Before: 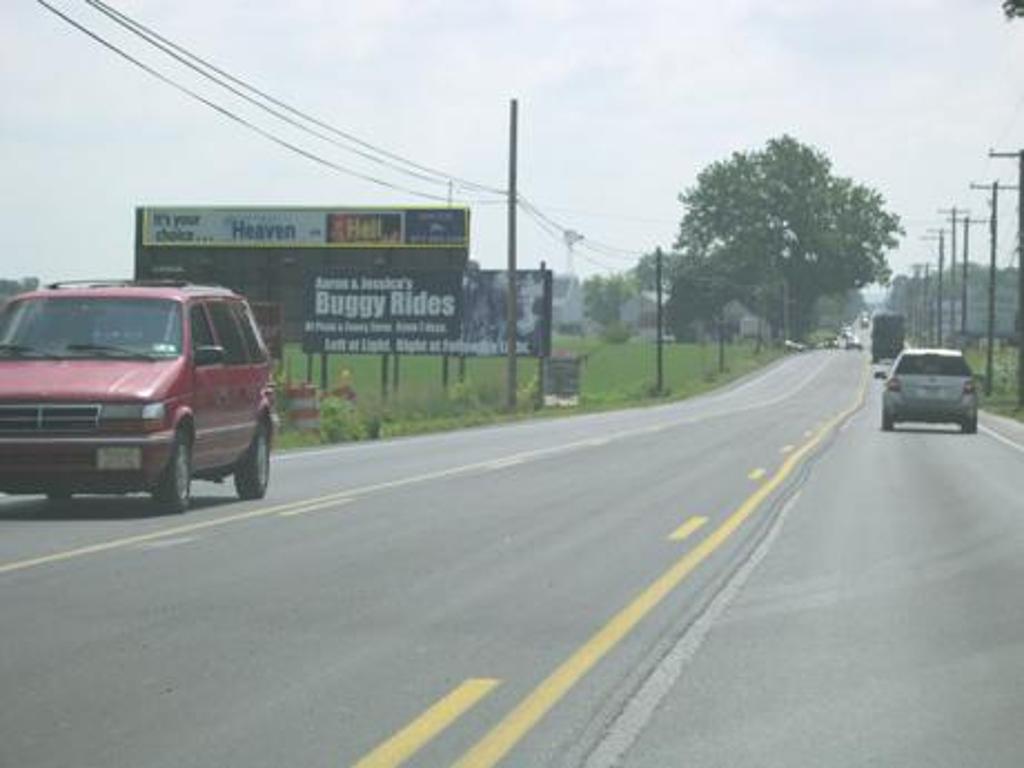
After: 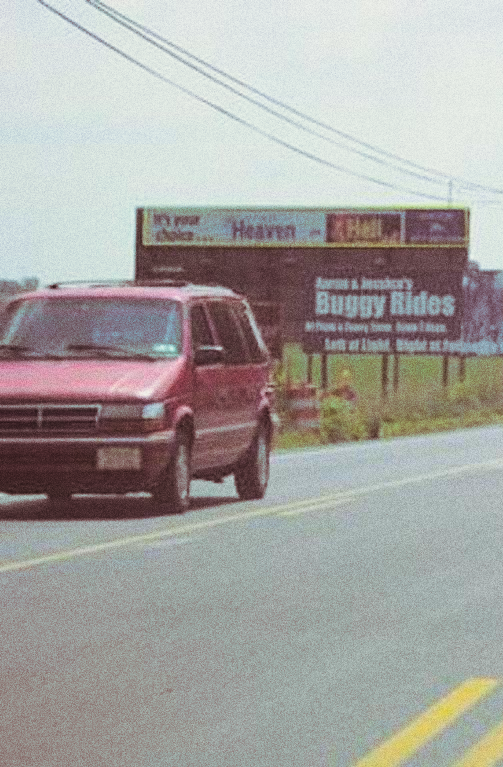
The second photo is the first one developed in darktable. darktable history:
split-toning: on, module defaults
contrast brightness saturation: contrast -0.02, brightness -0.01, saturation 0.03
crop and rotate: left 0%, top 0%, right 50.845%
grain: coarseness 0.09 ISO, strength 40%
filmic rgb: black relative exposure -16 EV, white relative exposure 6.29 EV, hardness 5.1, contrast 1.35
color balance rgb: perceptual saturation grading › global saturation 25%, perceptual brilliance grading › mid-tones 10%, perceptual brilliance grading › shadows 15%, global vibrance 20%
